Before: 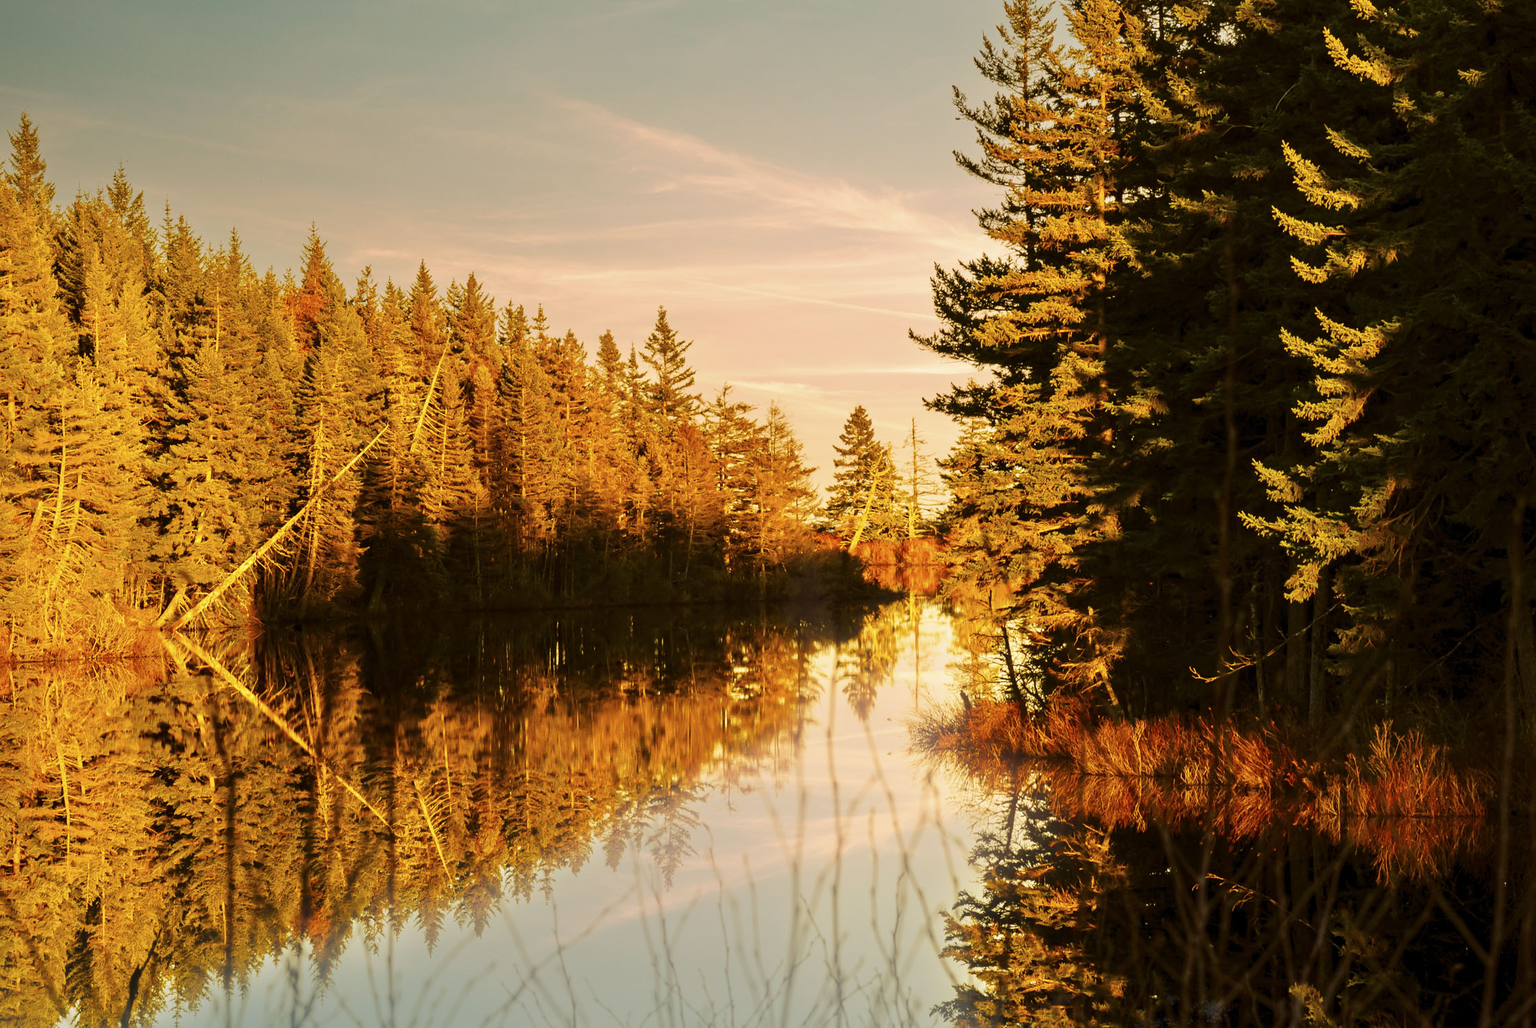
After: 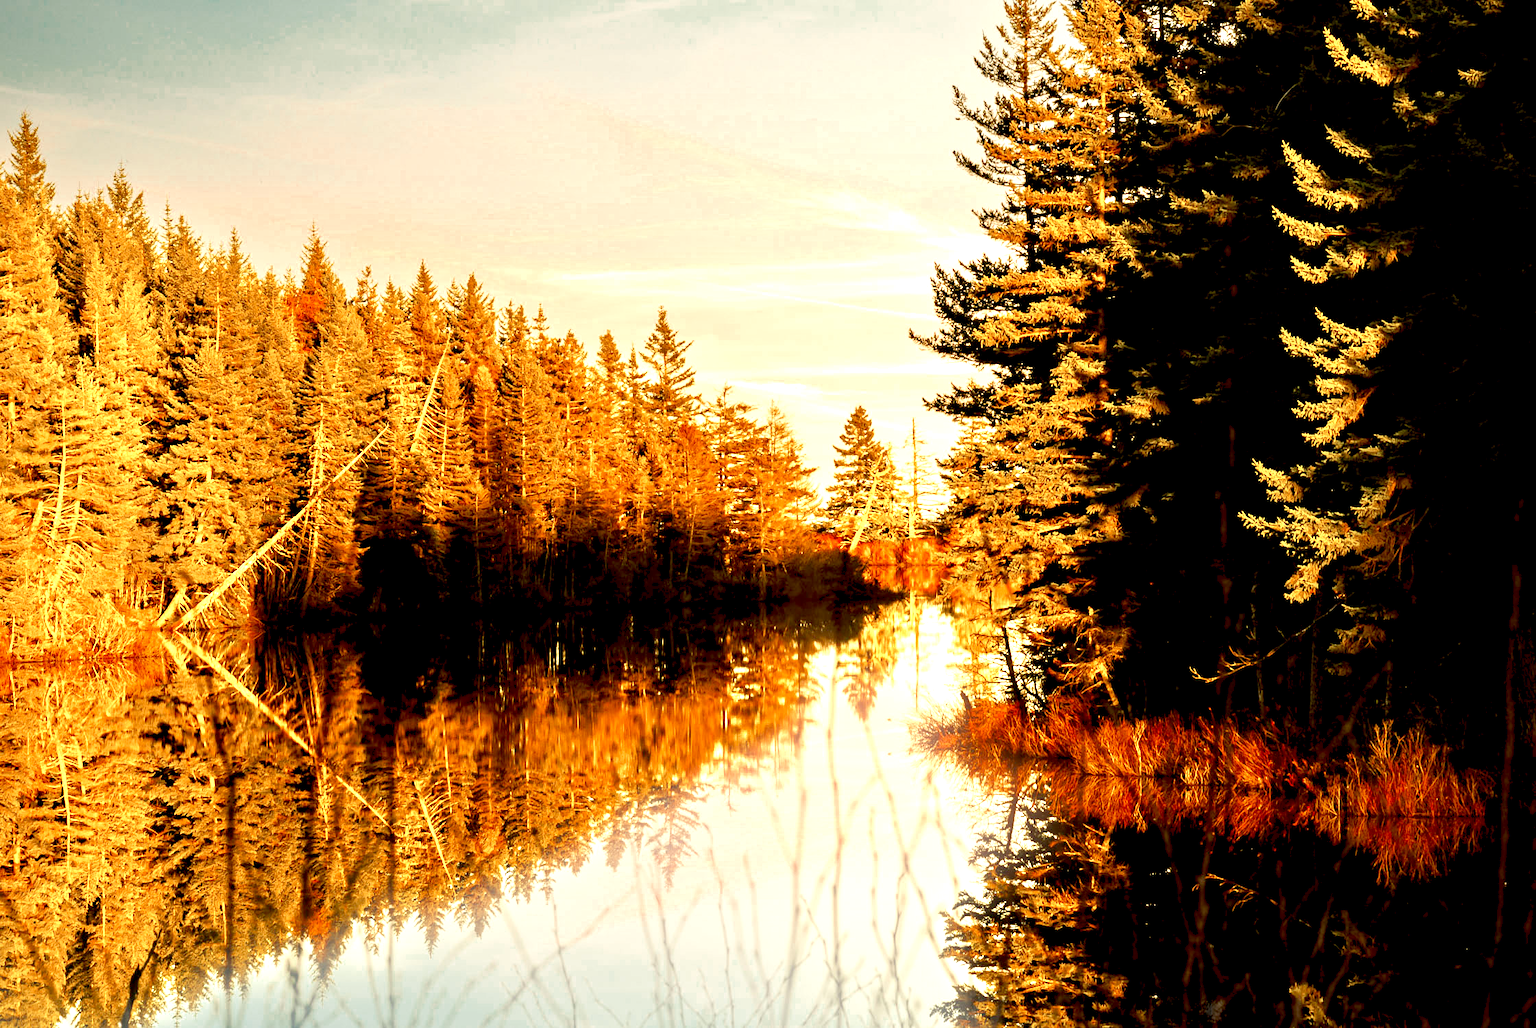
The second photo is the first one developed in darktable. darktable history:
color zones: curves: ch0 [(0, 0.5) (0.125, 0.4) (0.25, 0.5) (0.375, 0.4) (0.5, 0.4) (0.625, 0.35) (0.75, 0.35) (0.875, 0.5)]; ch1 [(0, 0.35) (0.125, 0.45) (0.25, 0.35) (0.375, 0.35) (0.5, 0.35) (0.625, 0.35) (0.75, 0.45) (0.875, 0.35)]; ch2 [(0, 0.6) (0.125, 0.5) (0.25, 0.5) (0.375, 0.6) (0.5, 0.6) (0.625, 0.5) (0.75, 0.5) (0.875, 0.5)]
levels: gray 50.76%, levels [0, 0.48, 0.961]
exposure: black level correction 0.008, exposure 0.981 EV, compensate exposure bias true, compensate highlight preservation false
